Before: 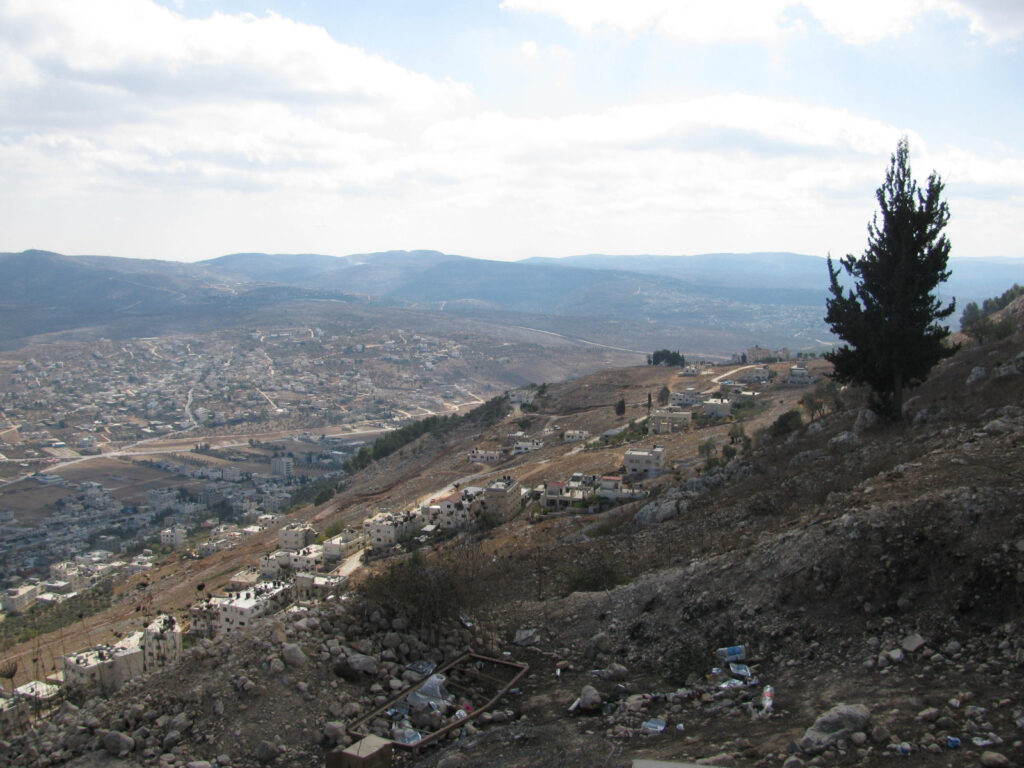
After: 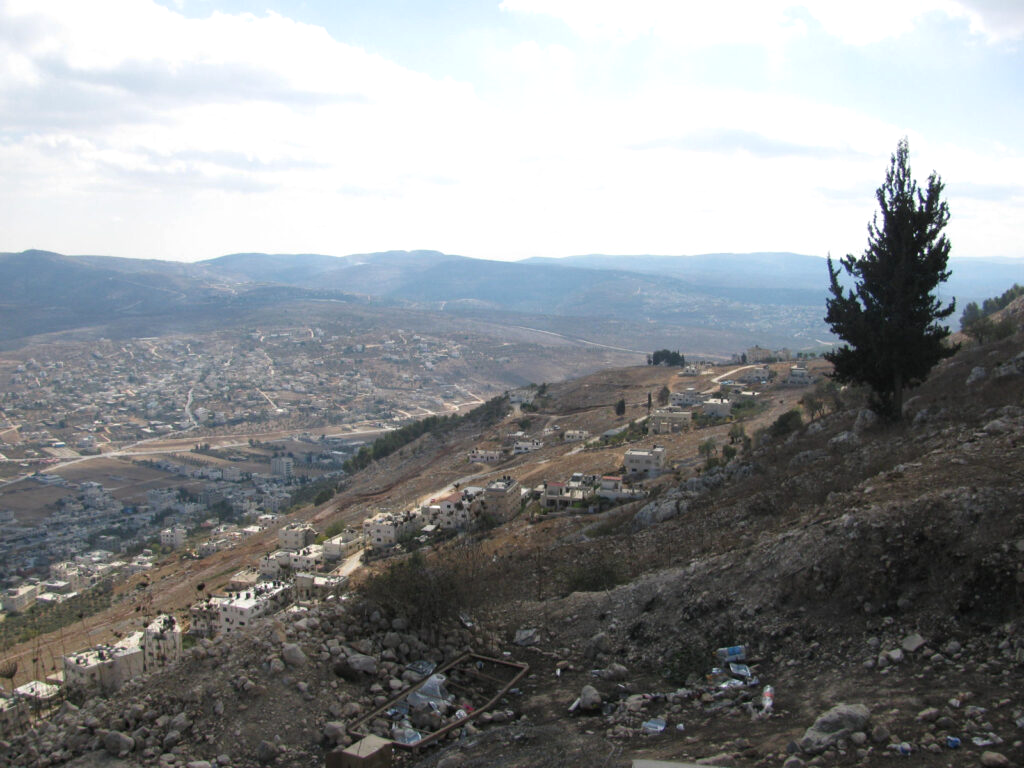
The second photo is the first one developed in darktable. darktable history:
exposure: exposure 0.127 EV, compensate exposure bias true, compensate highlight preservation false
